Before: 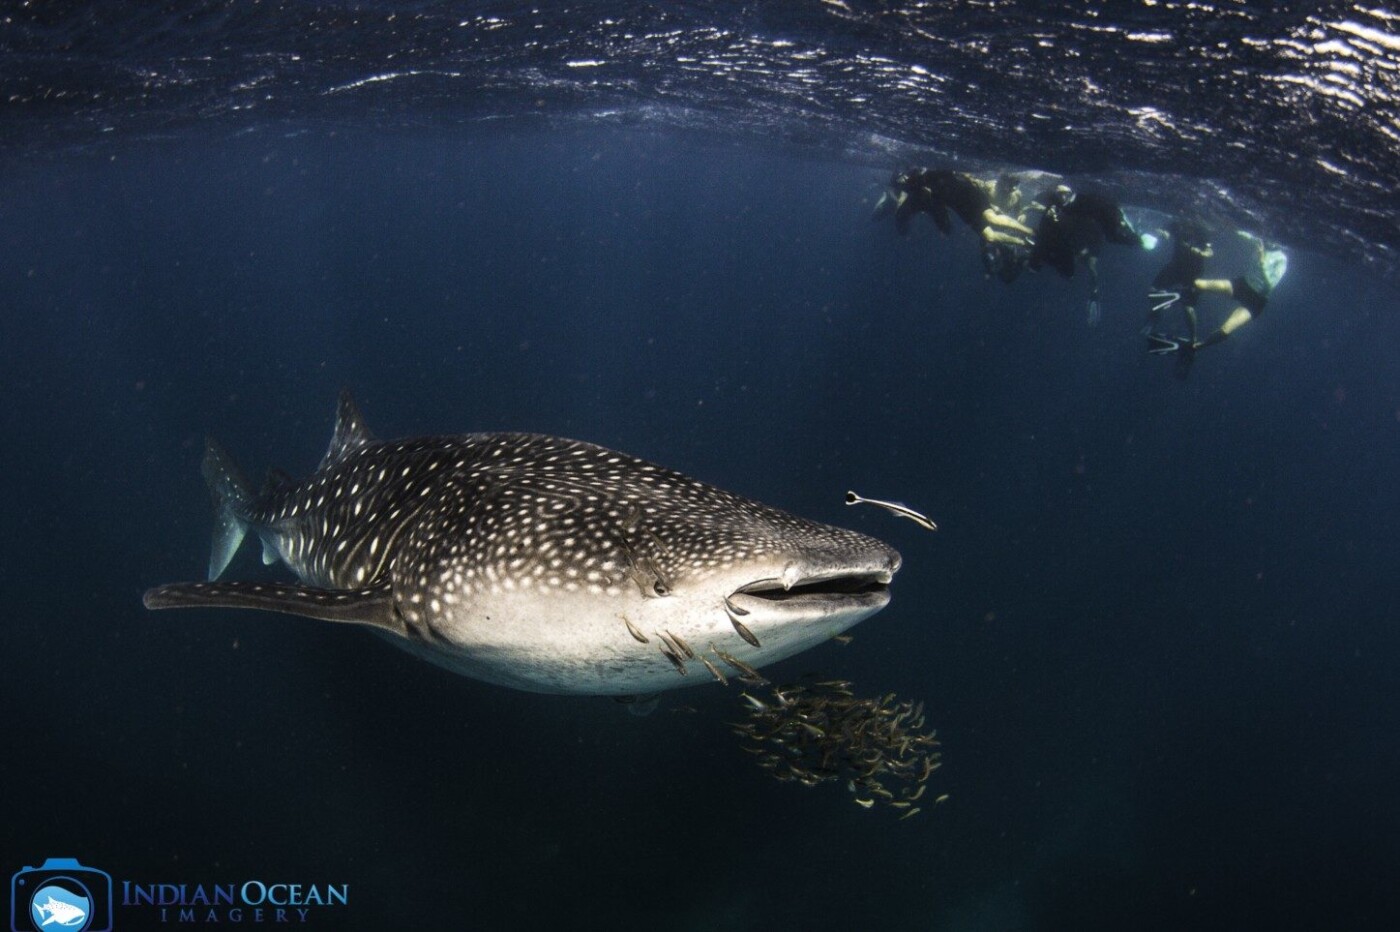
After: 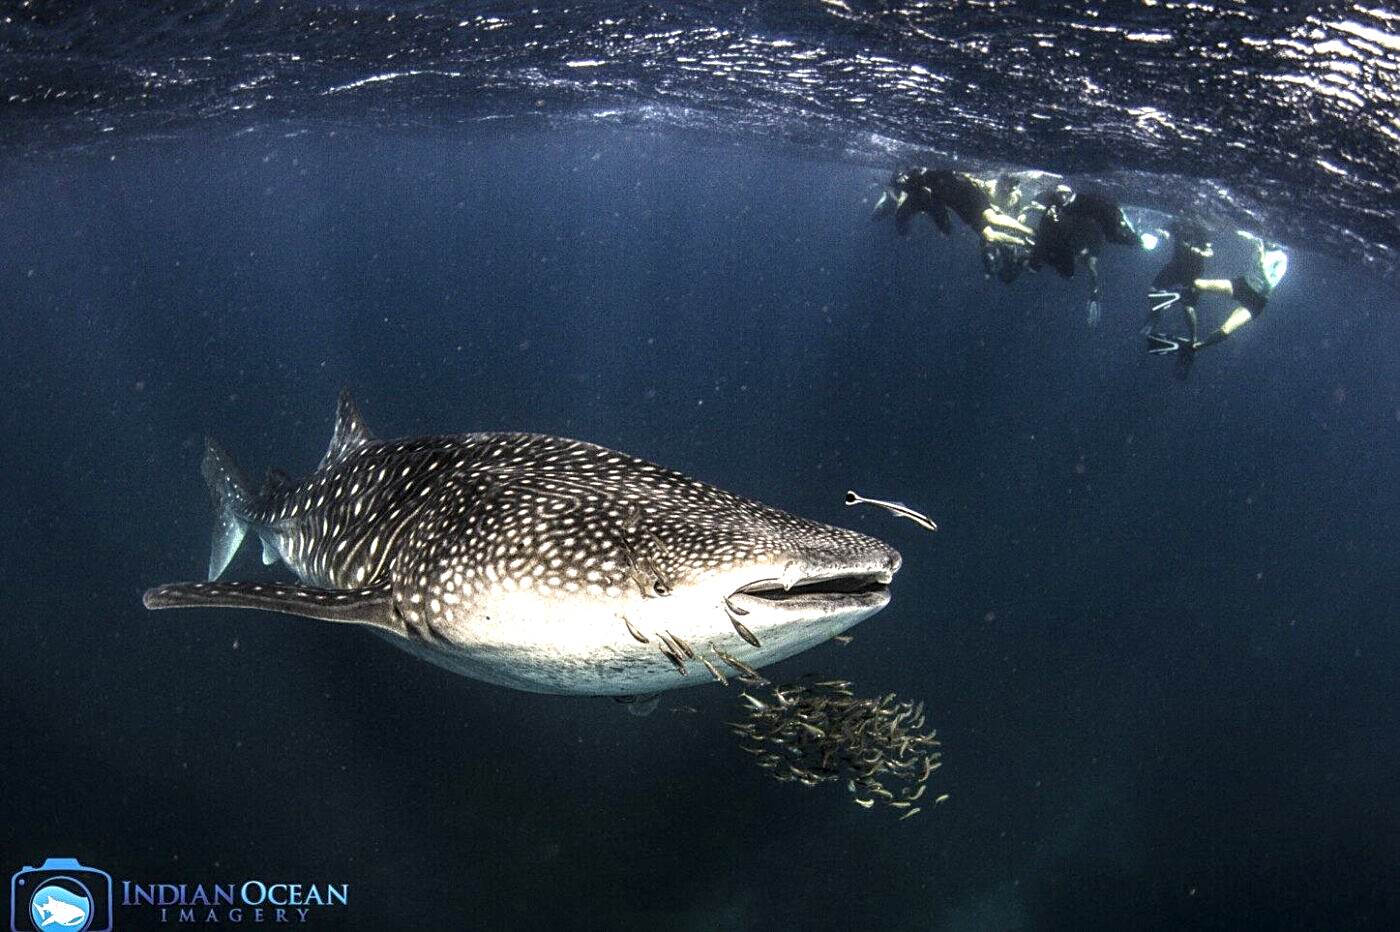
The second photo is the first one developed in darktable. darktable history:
sharpen: on, module defaults
local contrast: detail 161%
exposure: exposure 0.569 EV, compensate highlight preservation false
